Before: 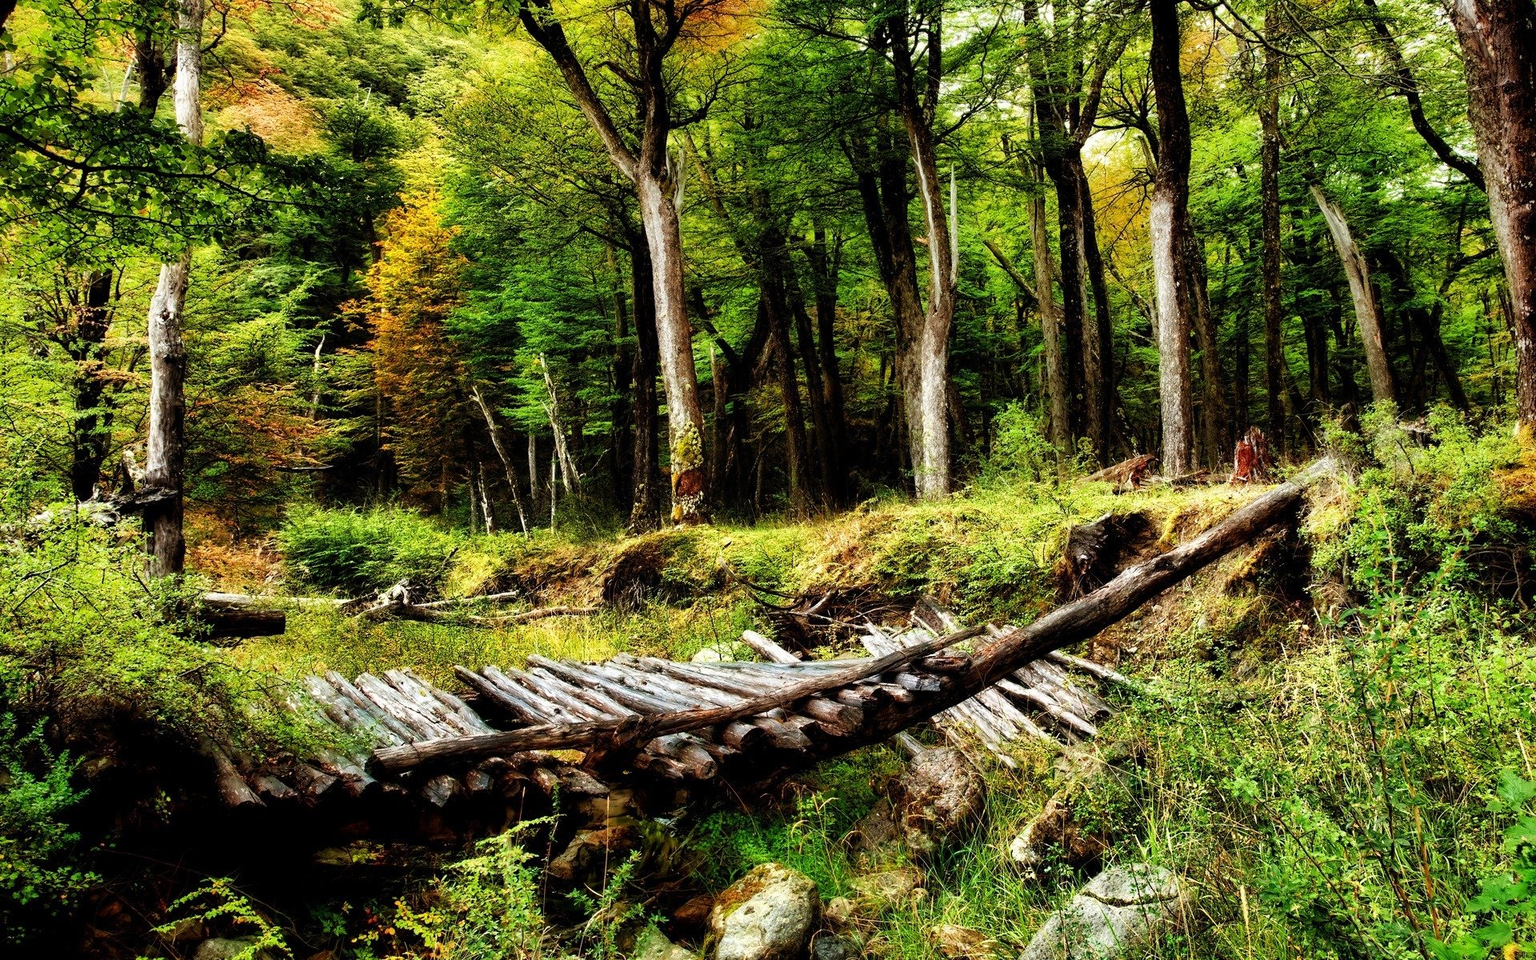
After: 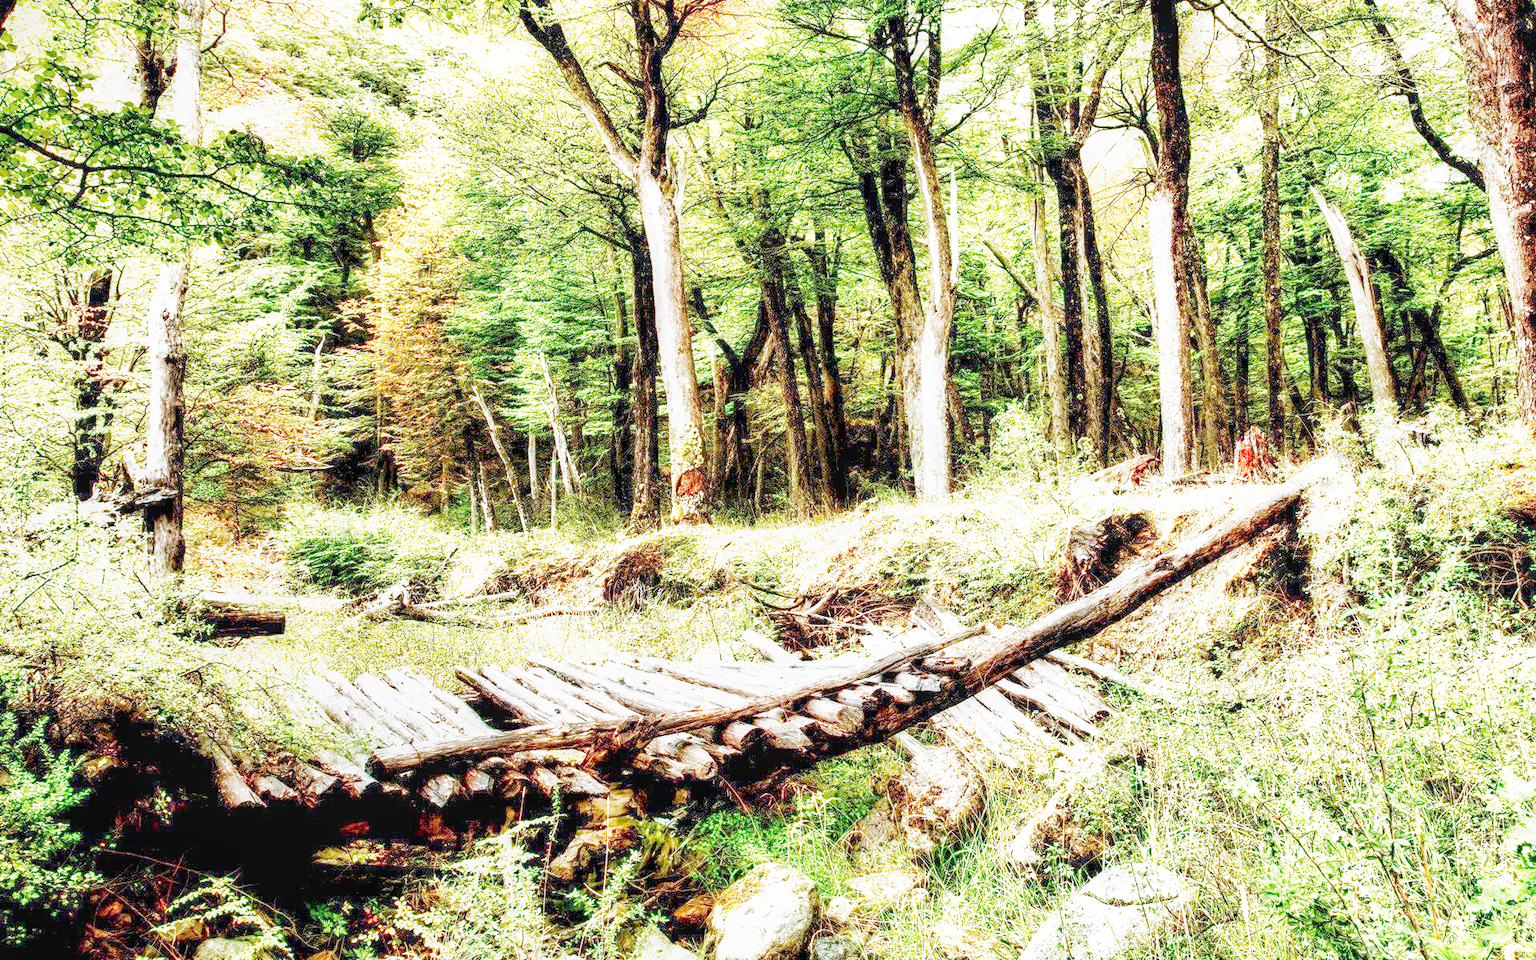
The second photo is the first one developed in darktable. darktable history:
exposure: exposure 0.6 EV, compensate highlight preservation false
color balance: output saturation 110%
filmic rgb: middle gray luminance 12.74%, black relative exposure -10.13 EV, white relative exposure 3.47 EV, threshold 6 EV, target black luminance 0%, hardness 5.74, latitude 44.69%, contrast 1.221, highlights saturation mix 5%, shadows ↔ highlights balance 26.78%, add noise in highlights 0, preserve chrominance no, color science v3 (2019), use custom middle-gray values true, iterations of high-quality reconstruction 0, contrast in highlights soft, enable highlight reconstruction true
local contrast: on, module defaults
